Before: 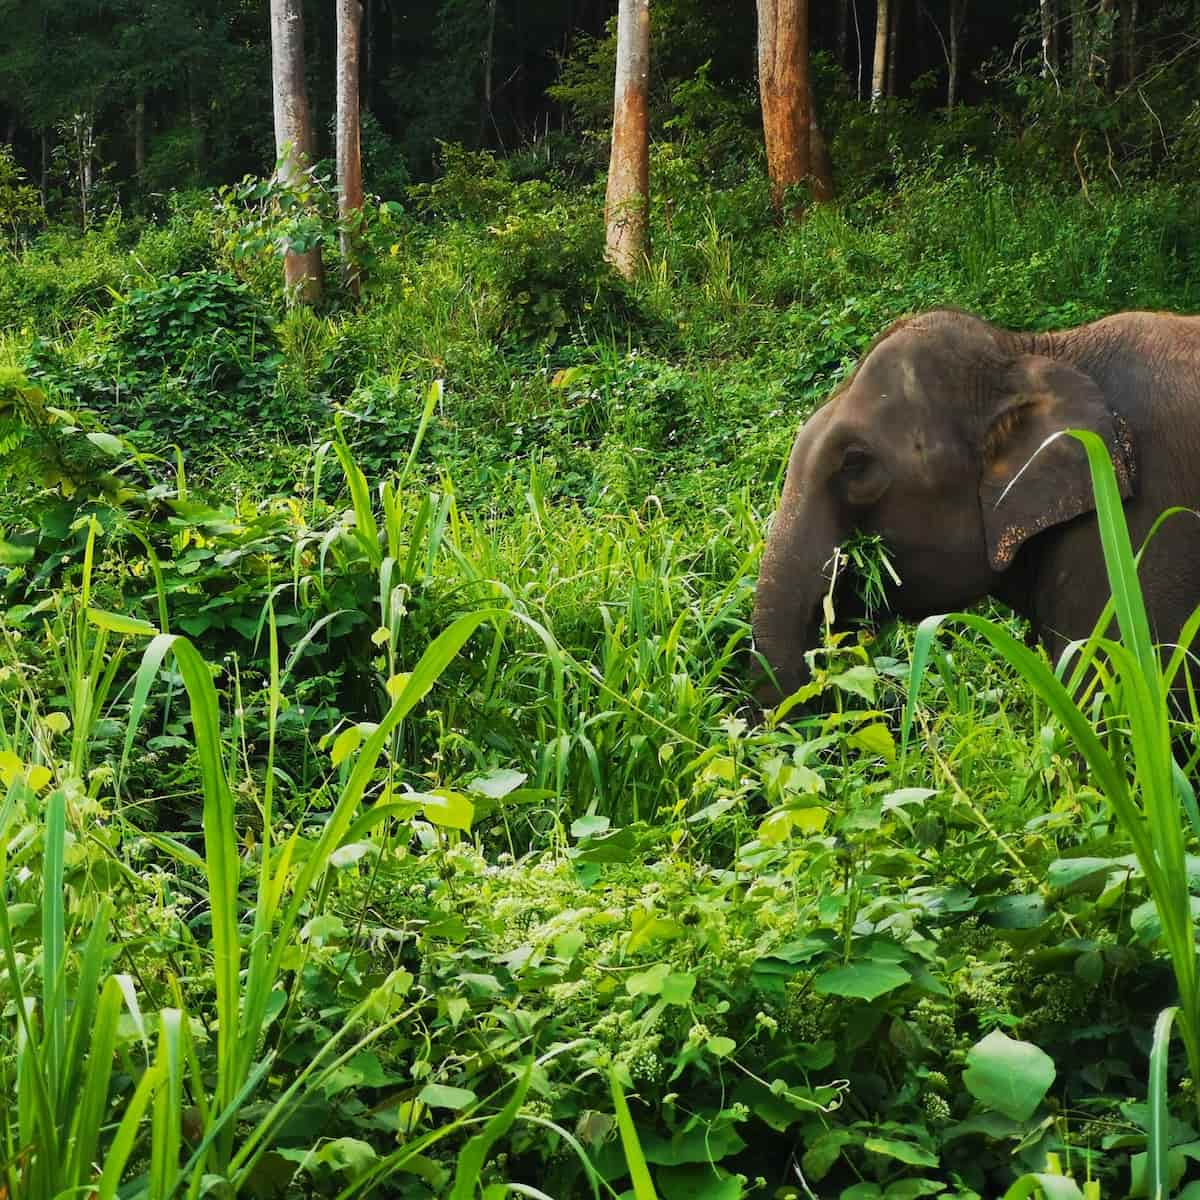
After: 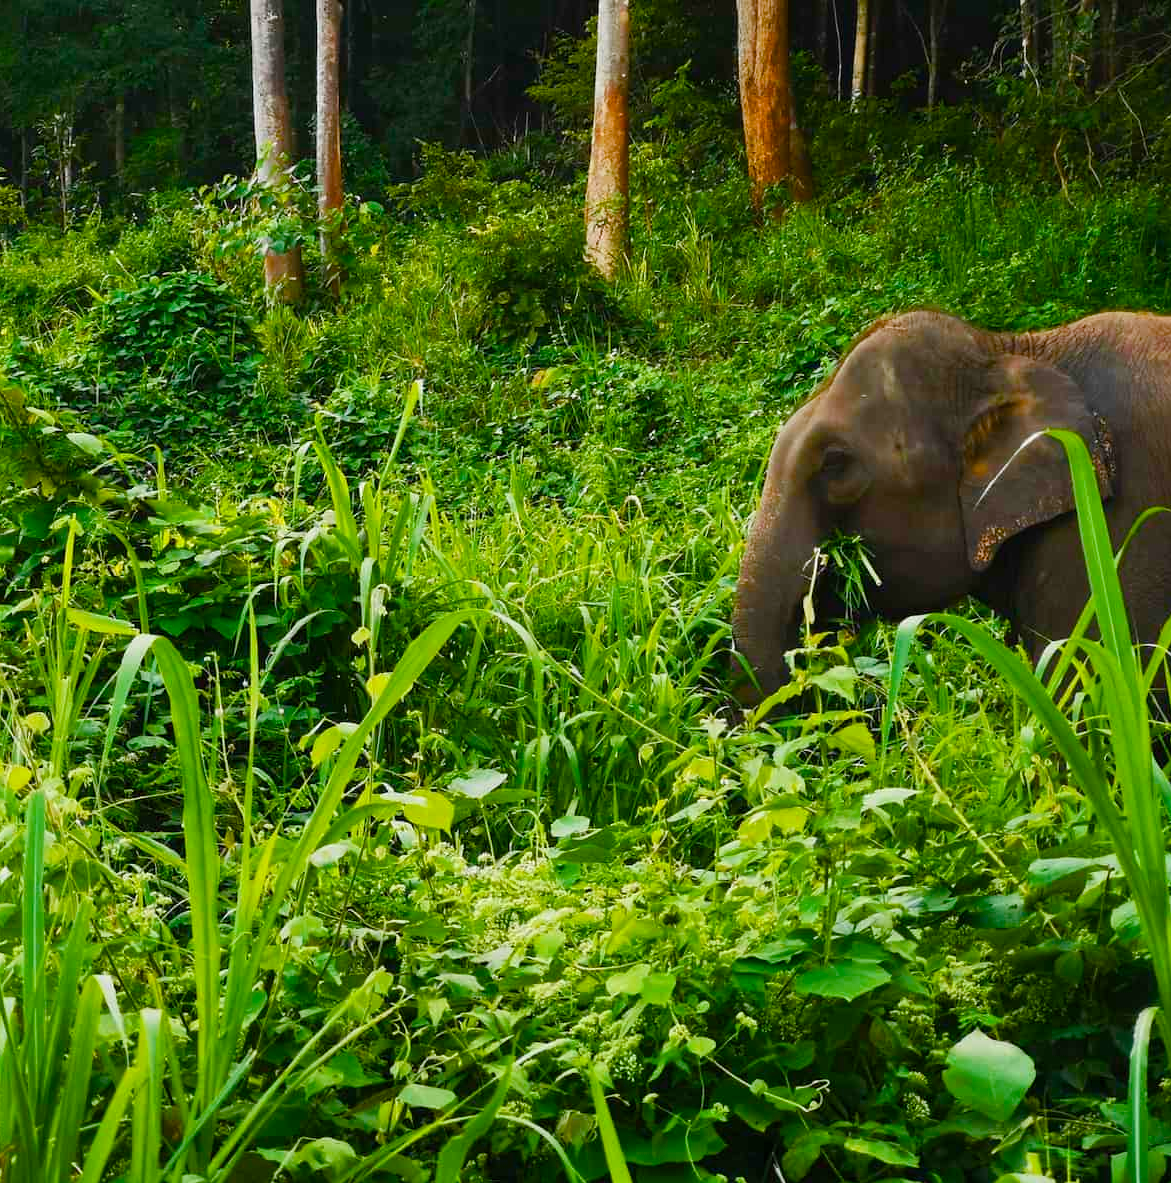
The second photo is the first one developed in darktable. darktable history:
color balance rgb: perceptual saturation grading › global saturation 46.109%, perceptual saturation grading › highlights -50.065%, perceptual saturation grading › shadows 30.223%, global vibrance 20%
crop and rotate: left 1.741%, right 0.631%, bottom 1.388%
